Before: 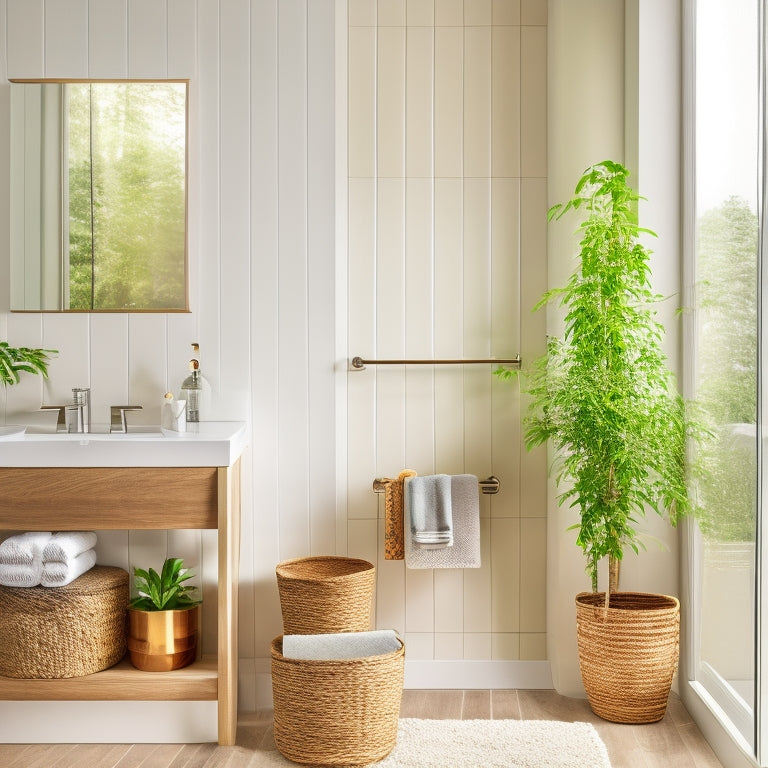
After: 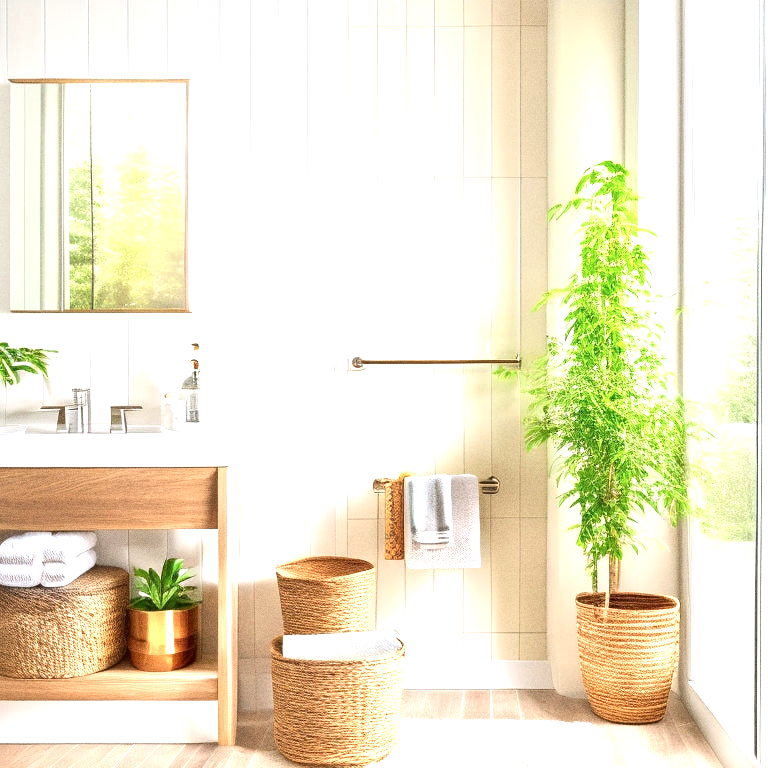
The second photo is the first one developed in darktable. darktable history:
color correction: highlights a* -0.137, highlights b* -5.91, shadows a* -0.137, shadows b* -0.137
grain: coarseness 8.68 ISO, strength 31.94%
exposure: black level correction 0.001, exposure 1.116 EV, compensate highlight preservation false
